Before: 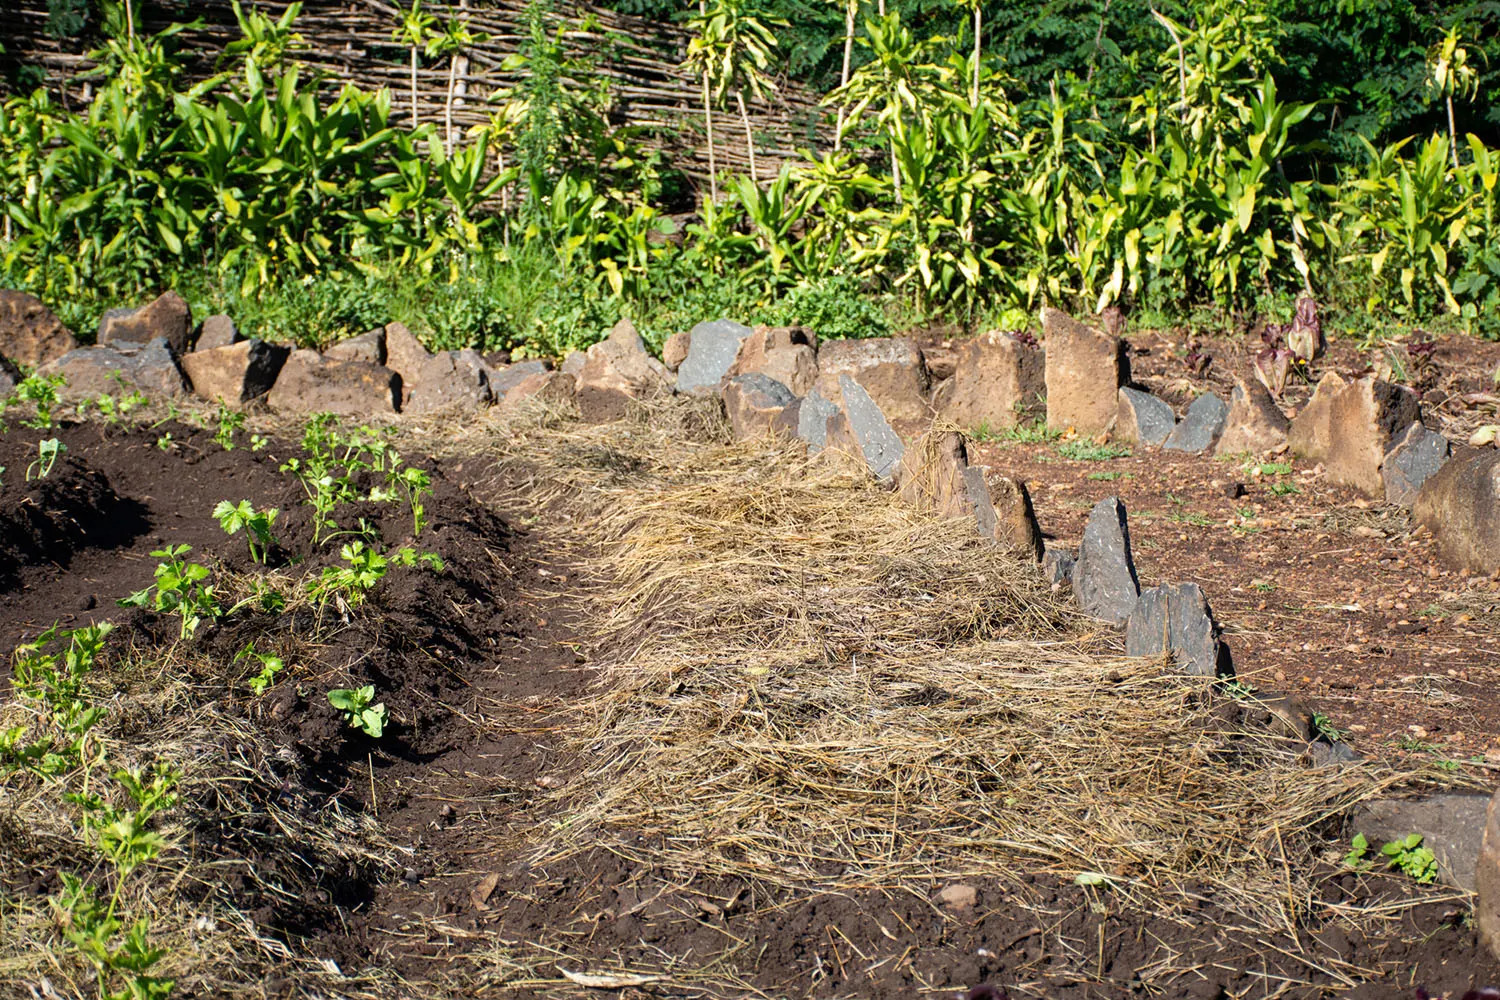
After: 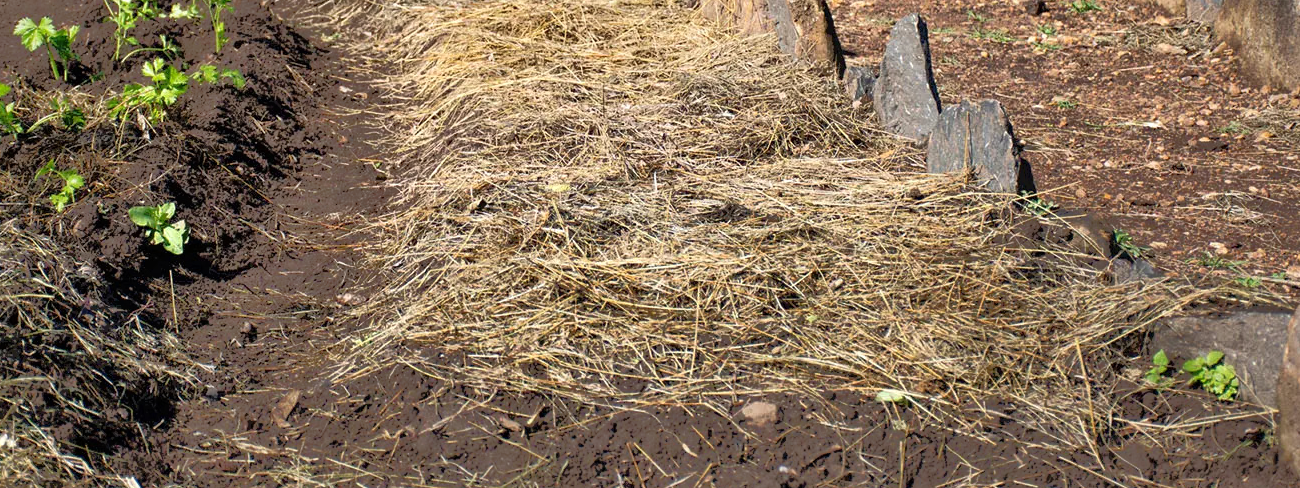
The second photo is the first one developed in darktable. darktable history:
crop and rotate: left 13.292%, top 48.307%, bottom 2.827%
tone equalizer: -7 EV -0.628 EV, -6 EV 1.03 EV, -5 EV -0.428 EV, -4 EV 0.425 EV, -3 EV 0.442 EV, -2 EV 0.132 EV, -1 EV -0.126 EV, +0 EV -0.369 EV
